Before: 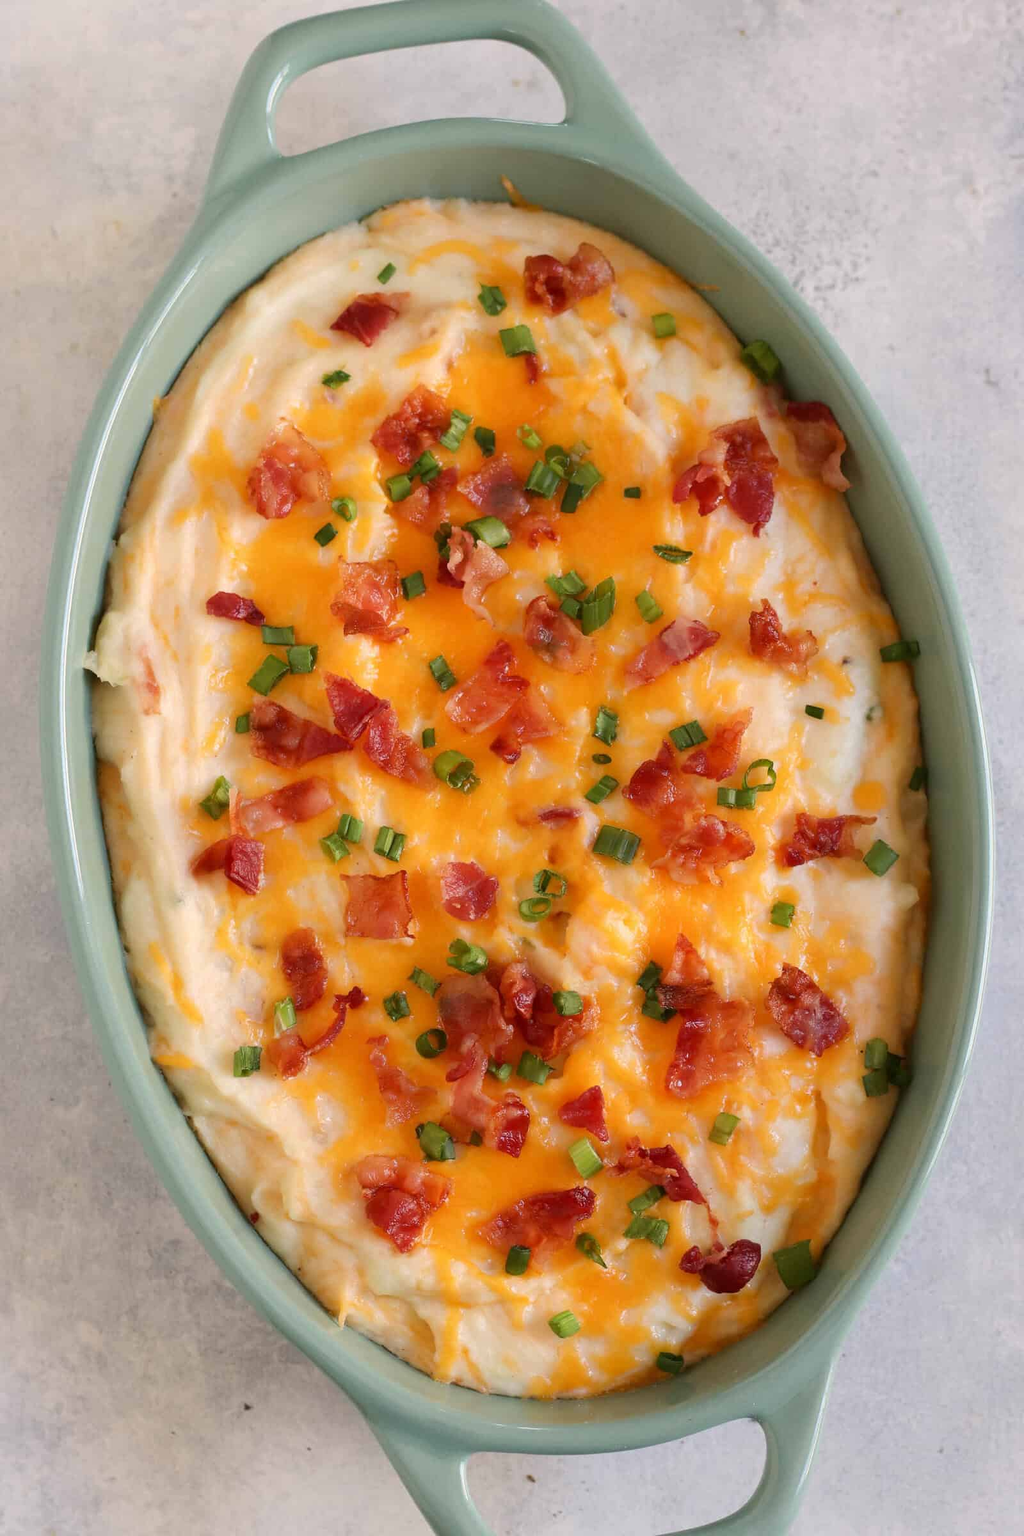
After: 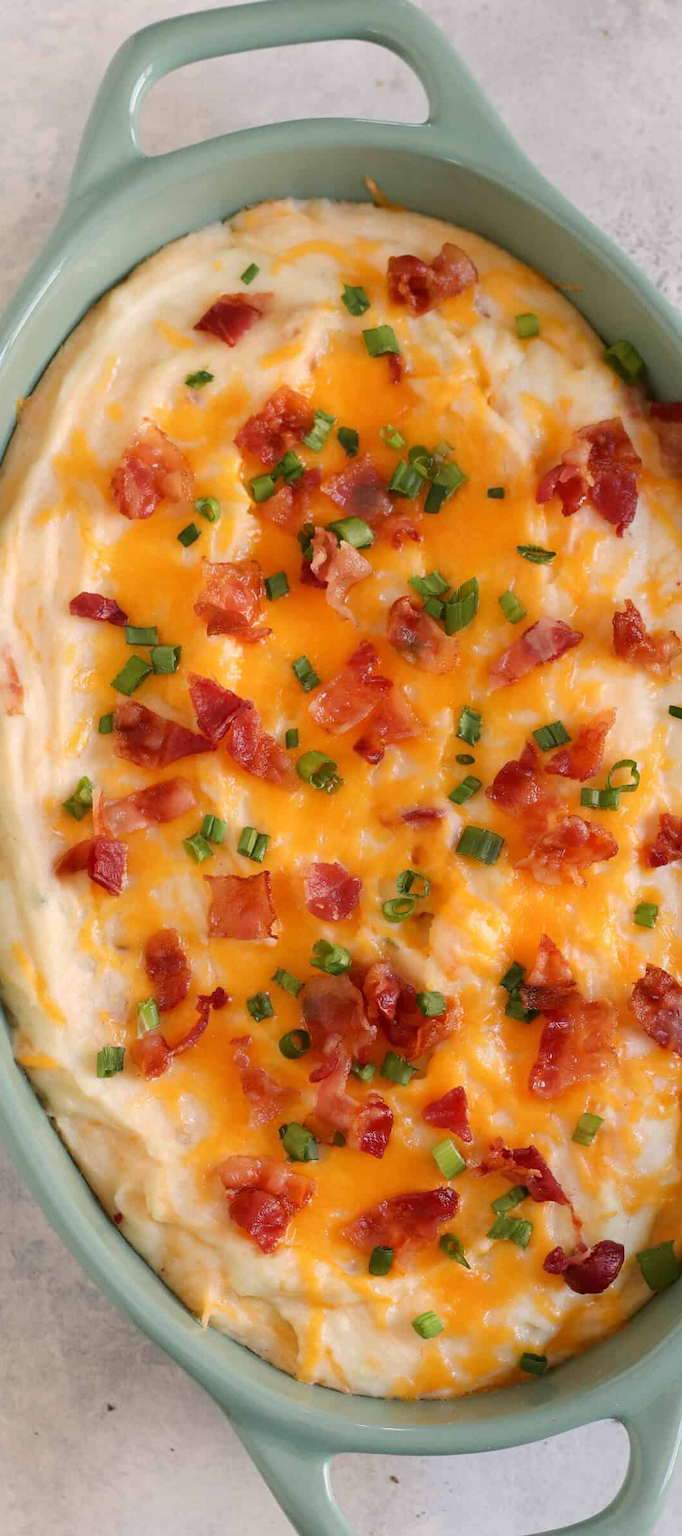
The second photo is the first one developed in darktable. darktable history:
crop and rotate: left 13.445%, right 19.913%
